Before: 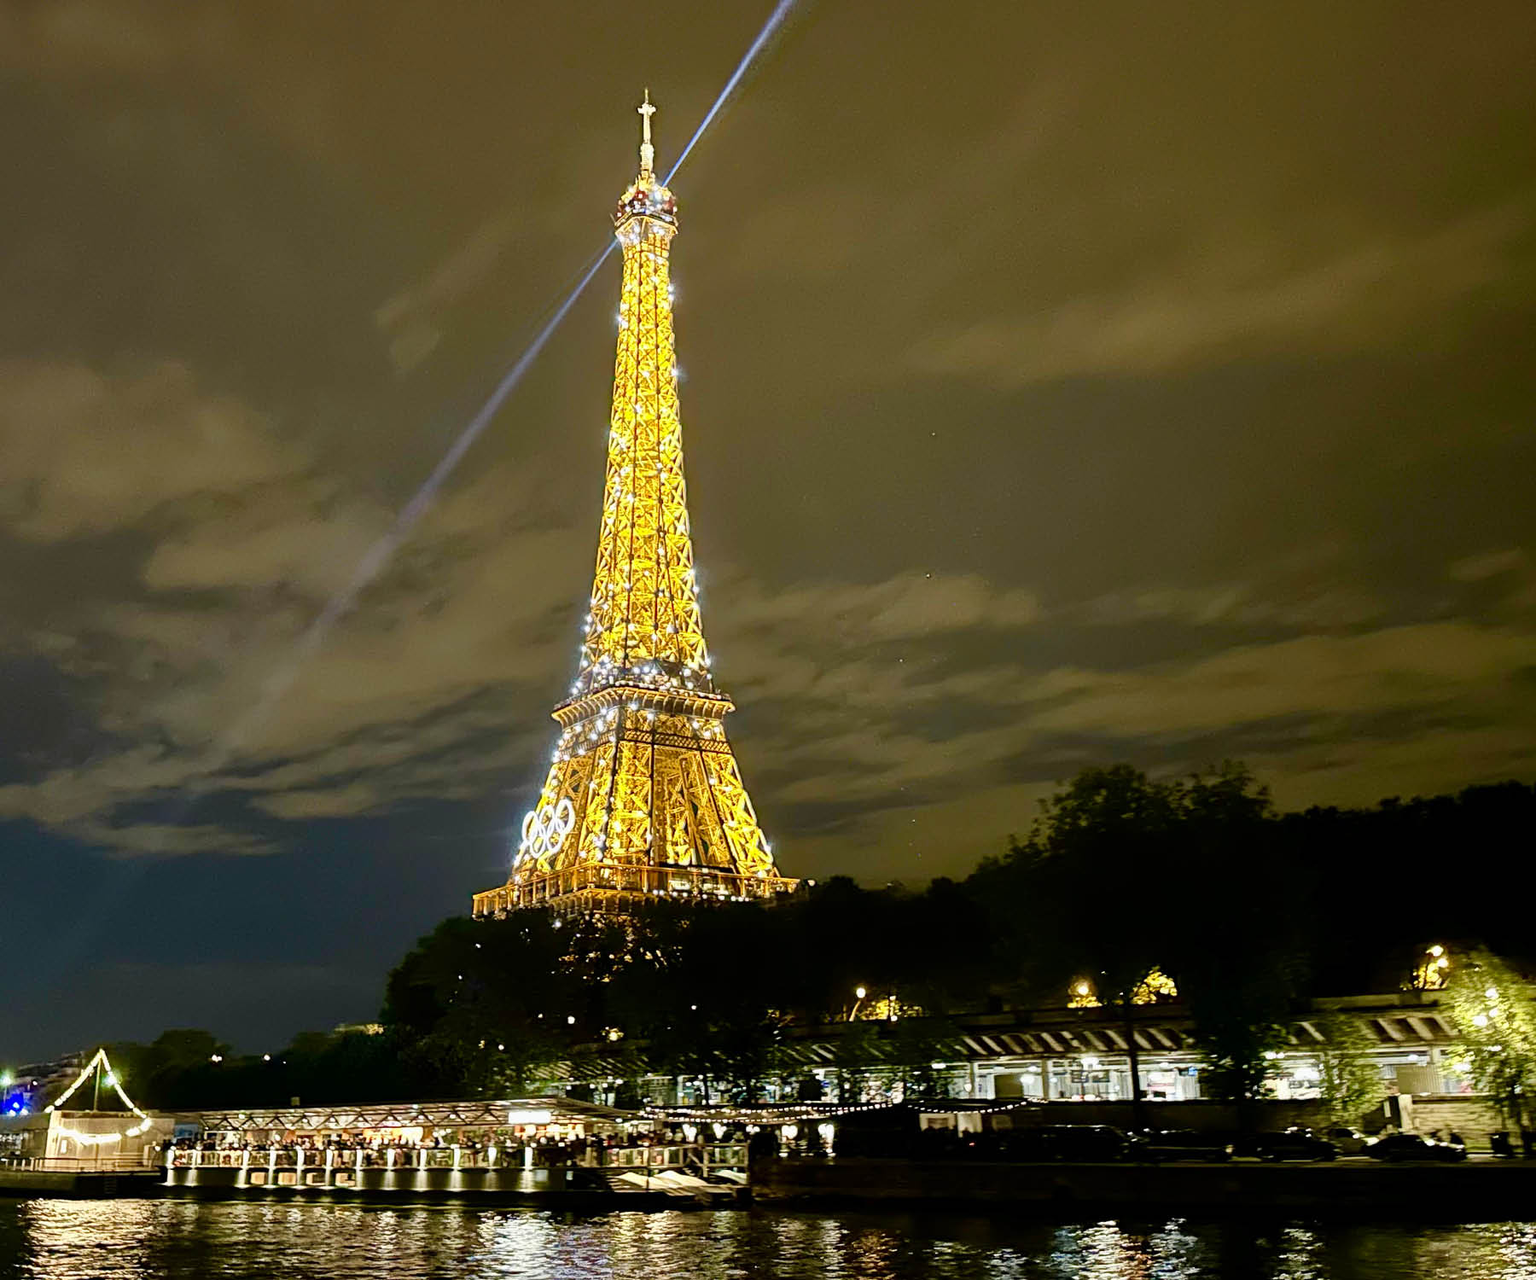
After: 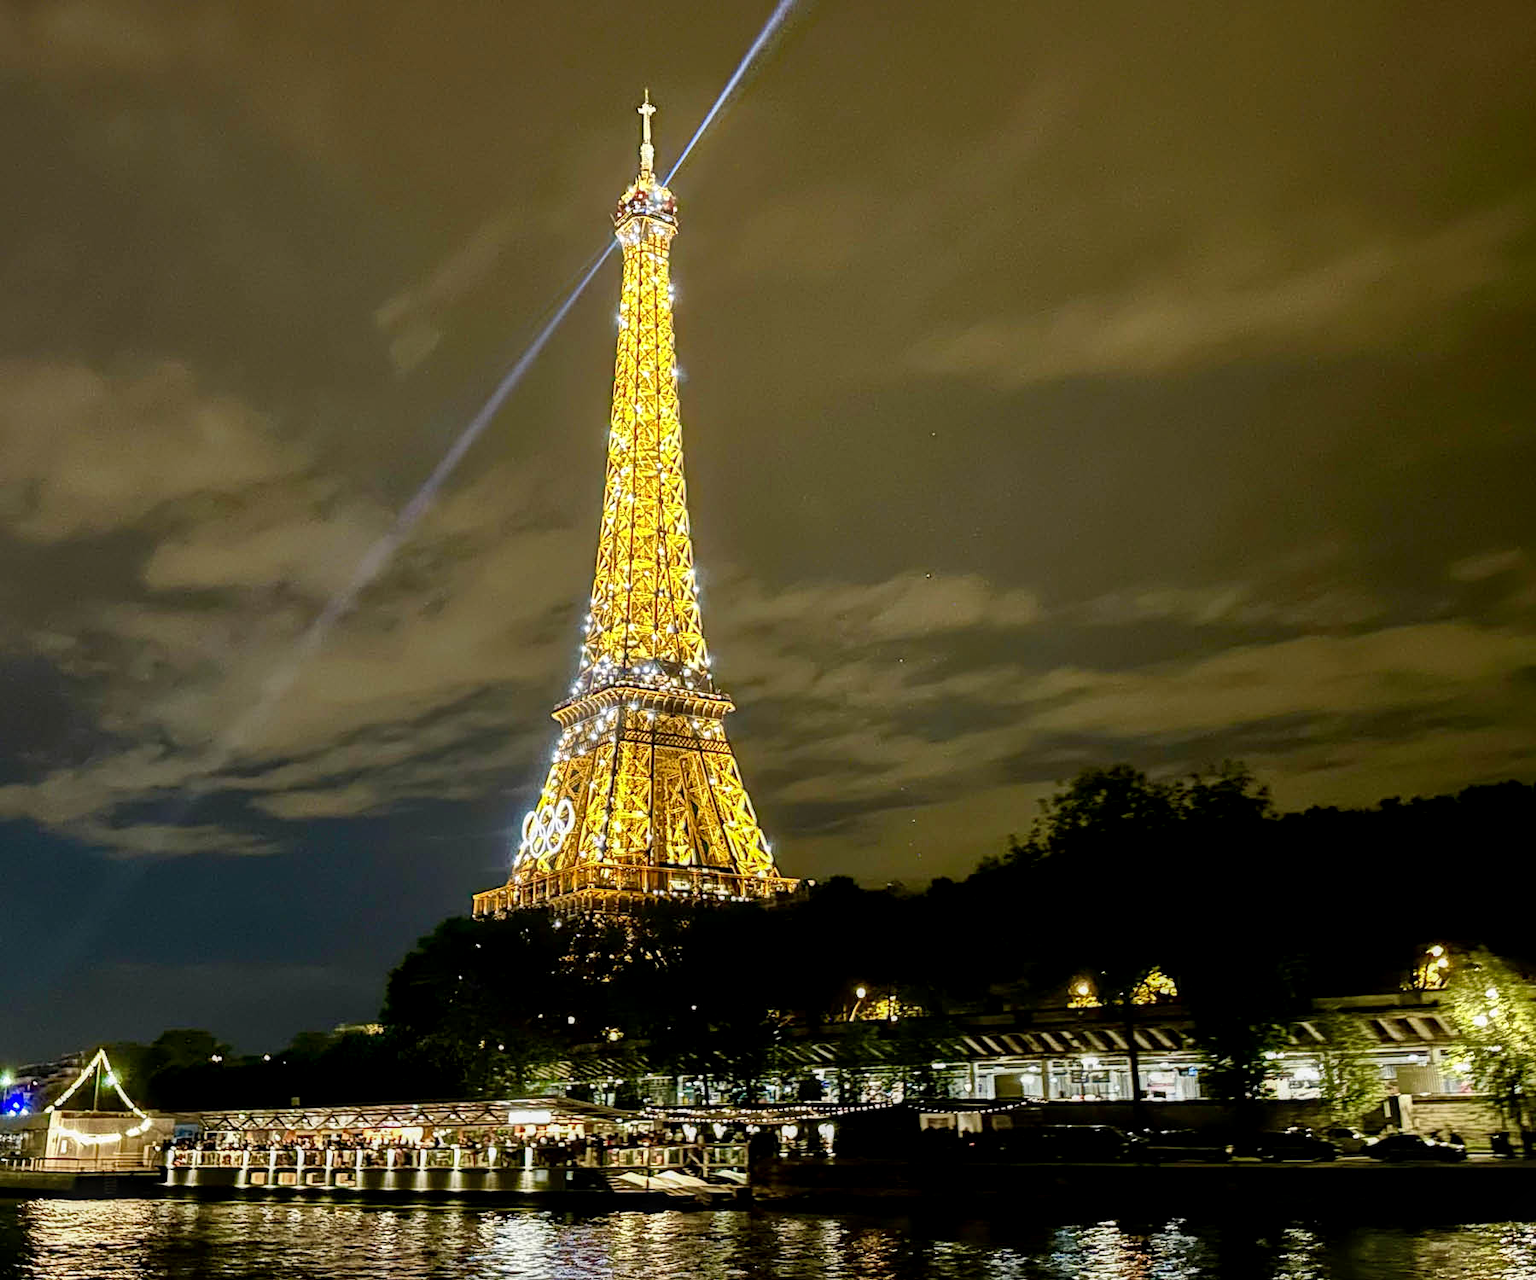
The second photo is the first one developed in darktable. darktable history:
local contrast: on, module defaults
exposure: black level correction 0.002, compensate highlight preservation false
